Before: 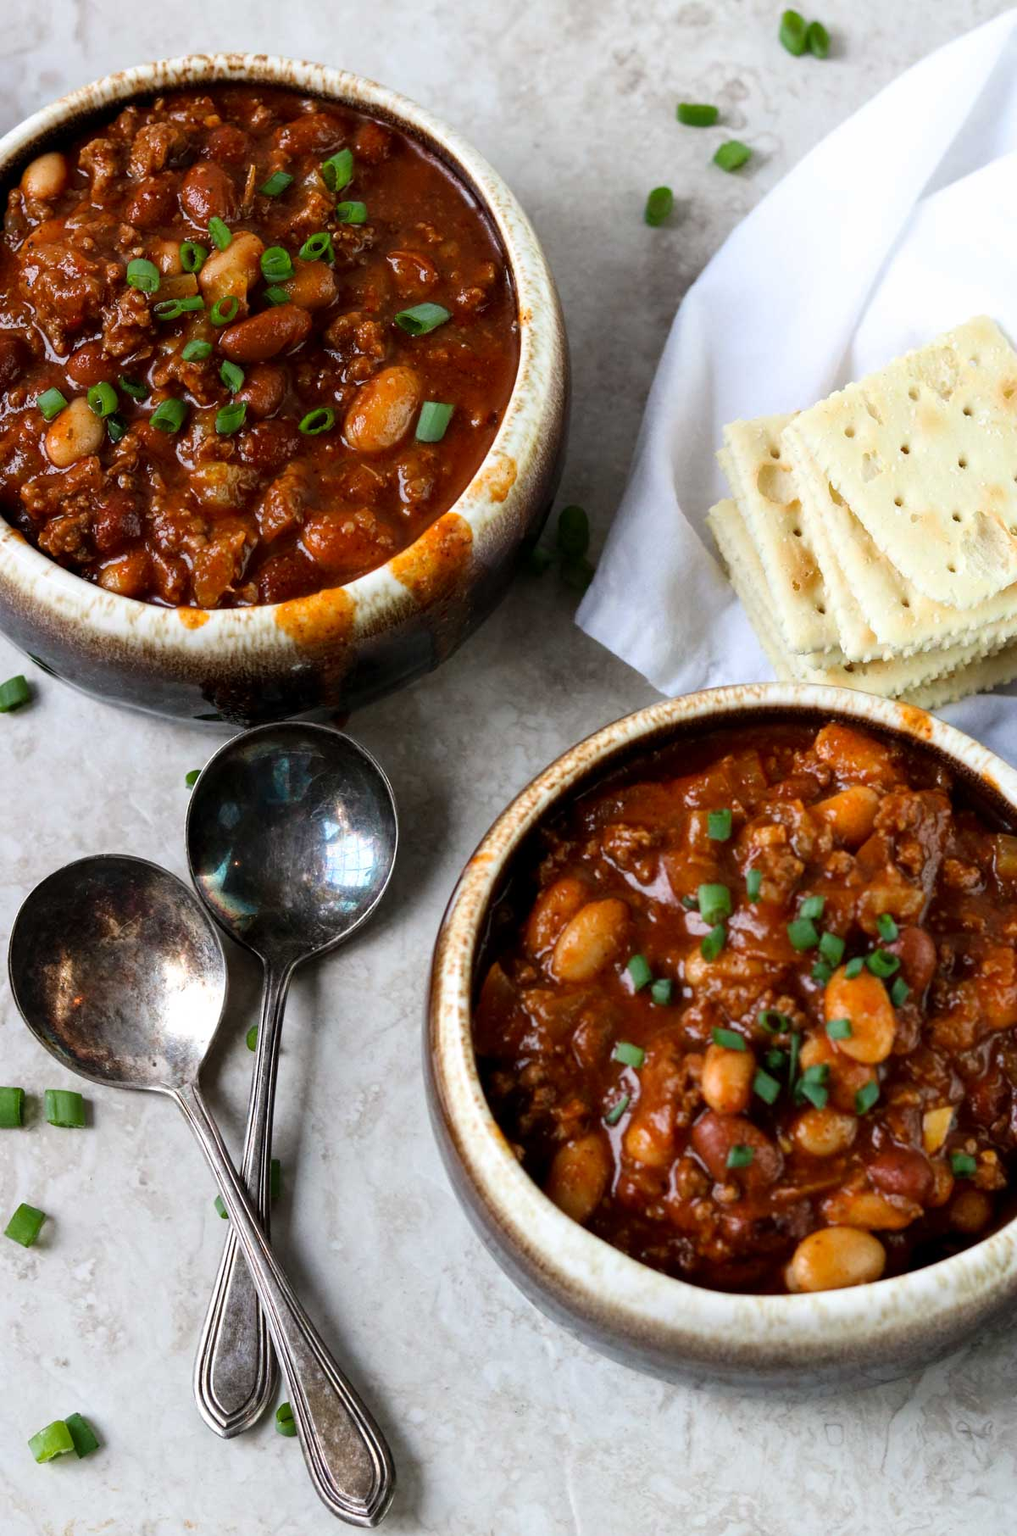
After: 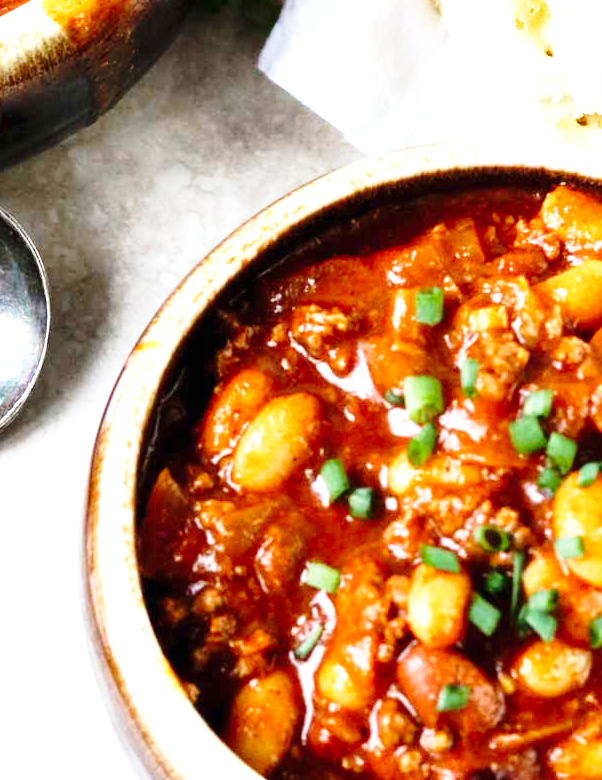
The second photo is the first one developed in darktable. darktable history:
base curve: curves: ch0 [(0, 0) (0.028, 0.03) (0.121, 0.232) (0.46, 0.748) (0.859, 0.968) (1, 1)], preserve colors none
exposure: black level correction 0, exposure 1.2 EV, compensate exposure bias true, compensate highlight preservation false
crop: left 35.076%, top 36.826%, right 14.709%, bottom 20.11%
